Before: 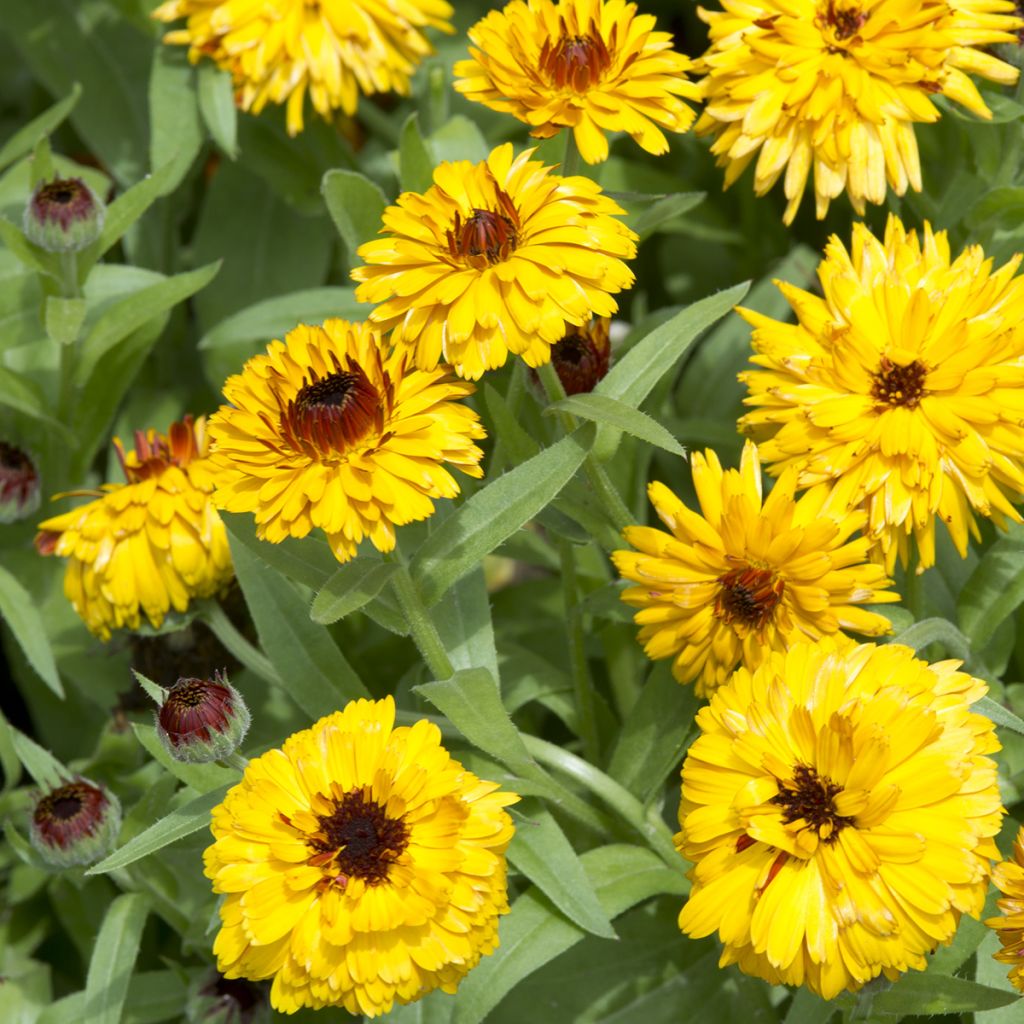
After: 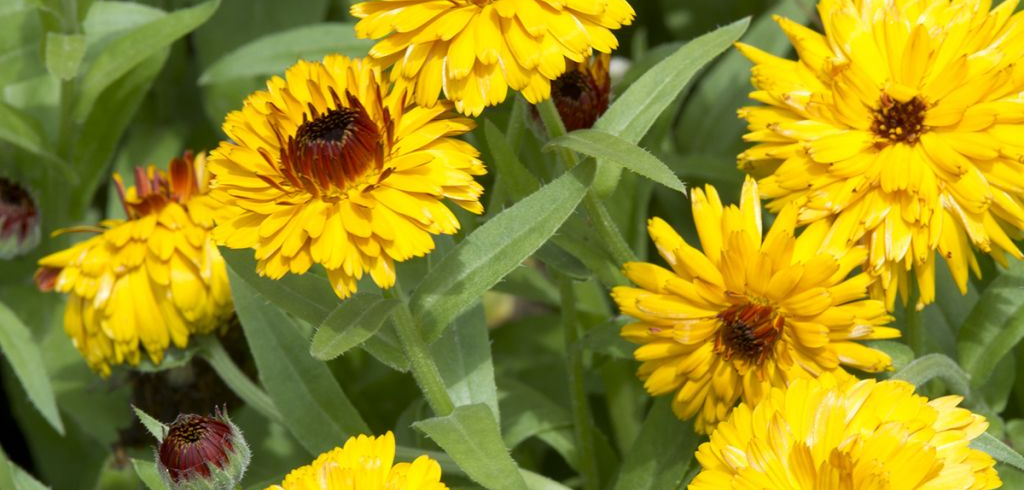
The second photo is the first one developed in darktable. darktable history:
crop and rotate: top 25.789%, bottom 26.267%
